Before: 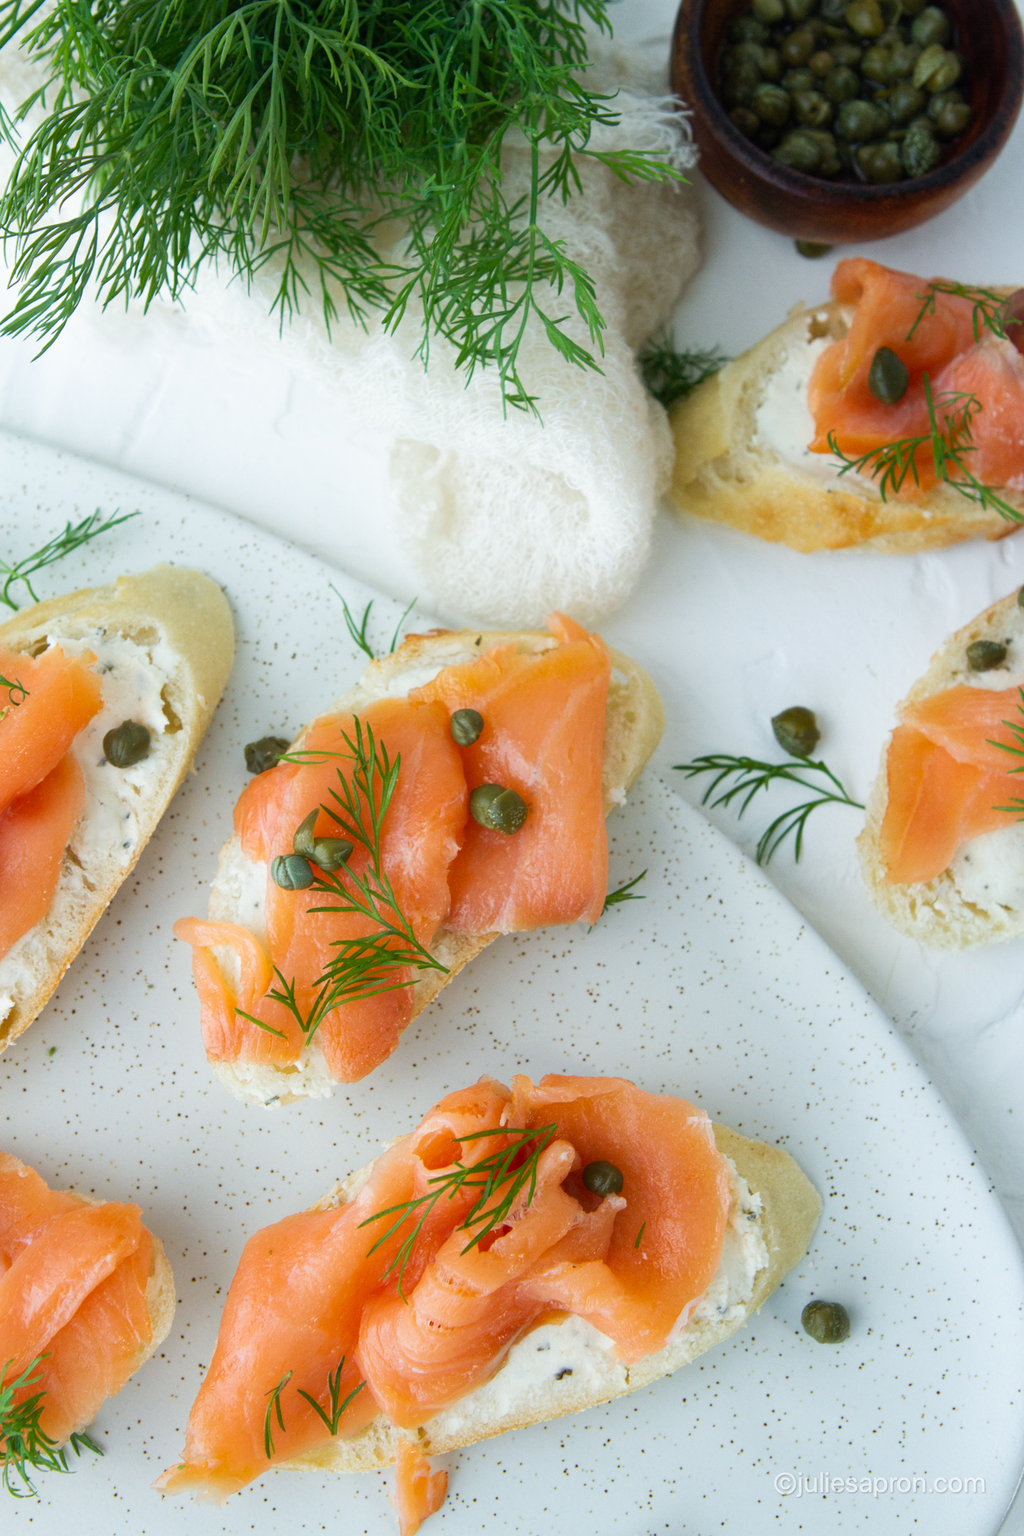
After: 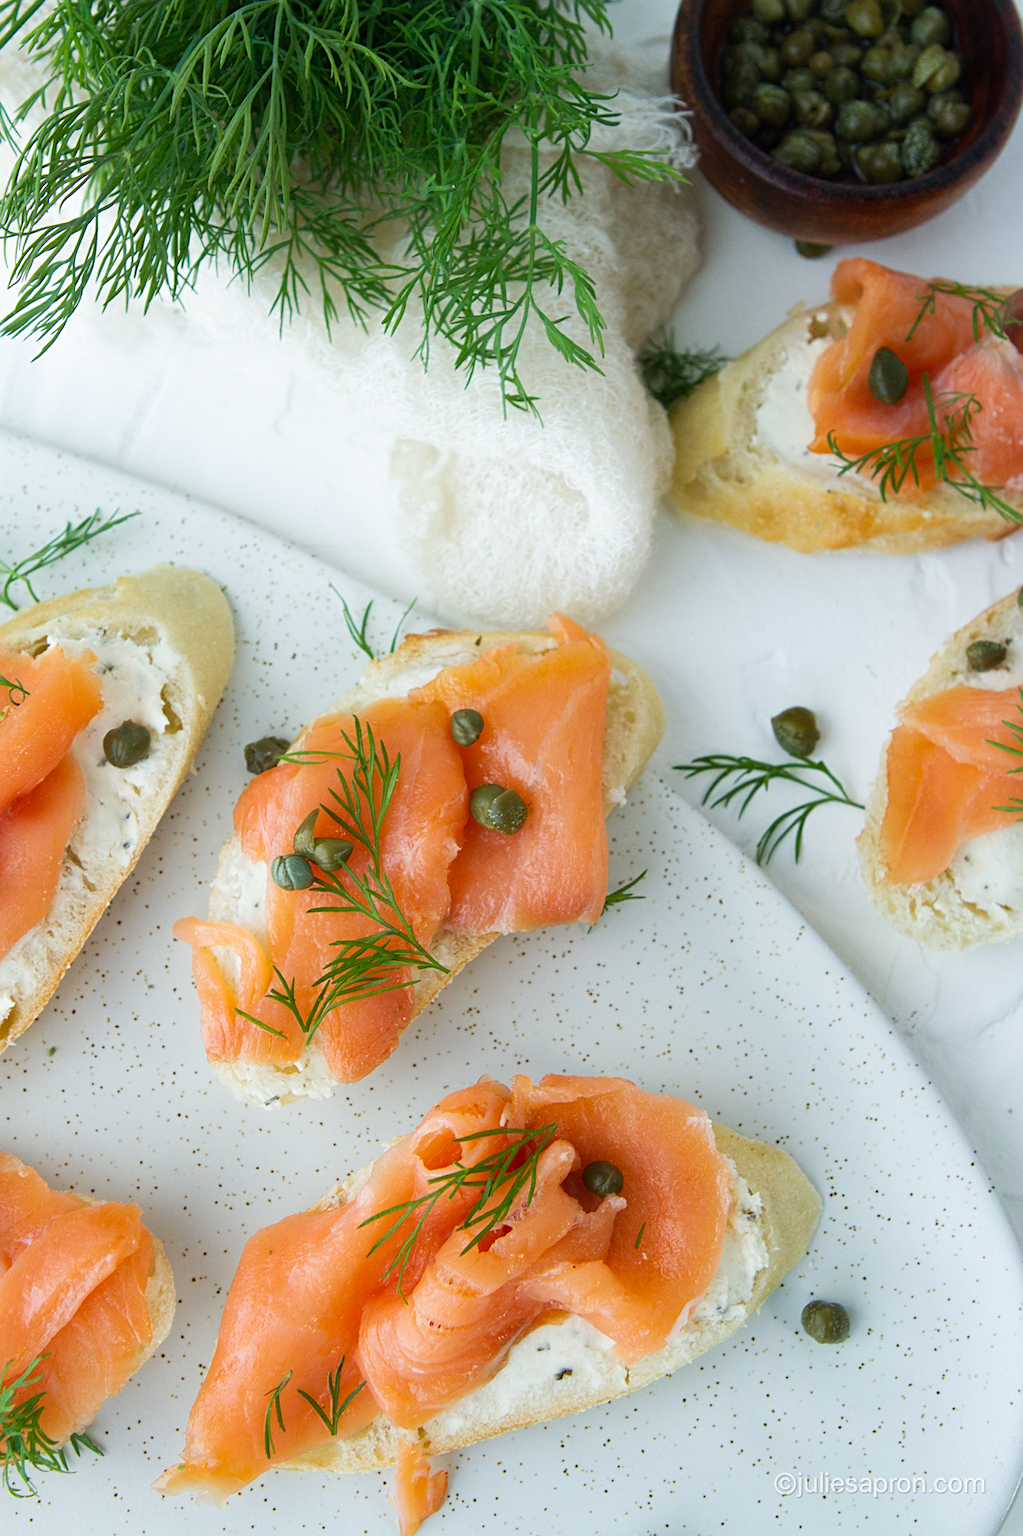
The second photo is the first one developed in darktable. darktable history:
sharpen: radius 2.529, amount 0.323
